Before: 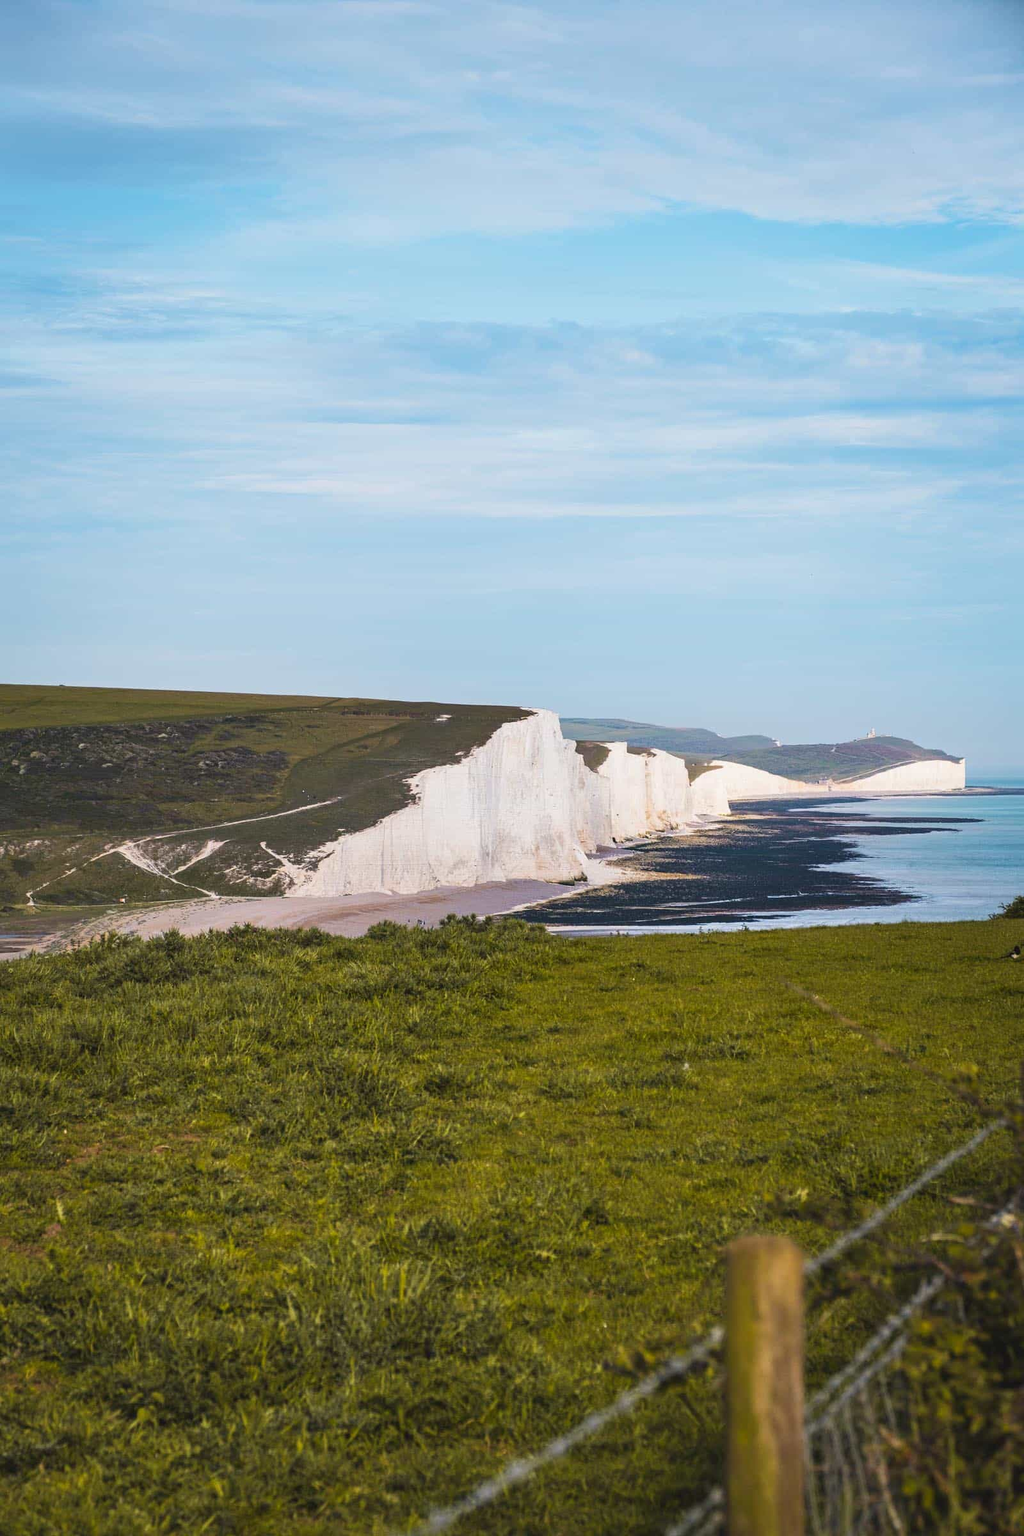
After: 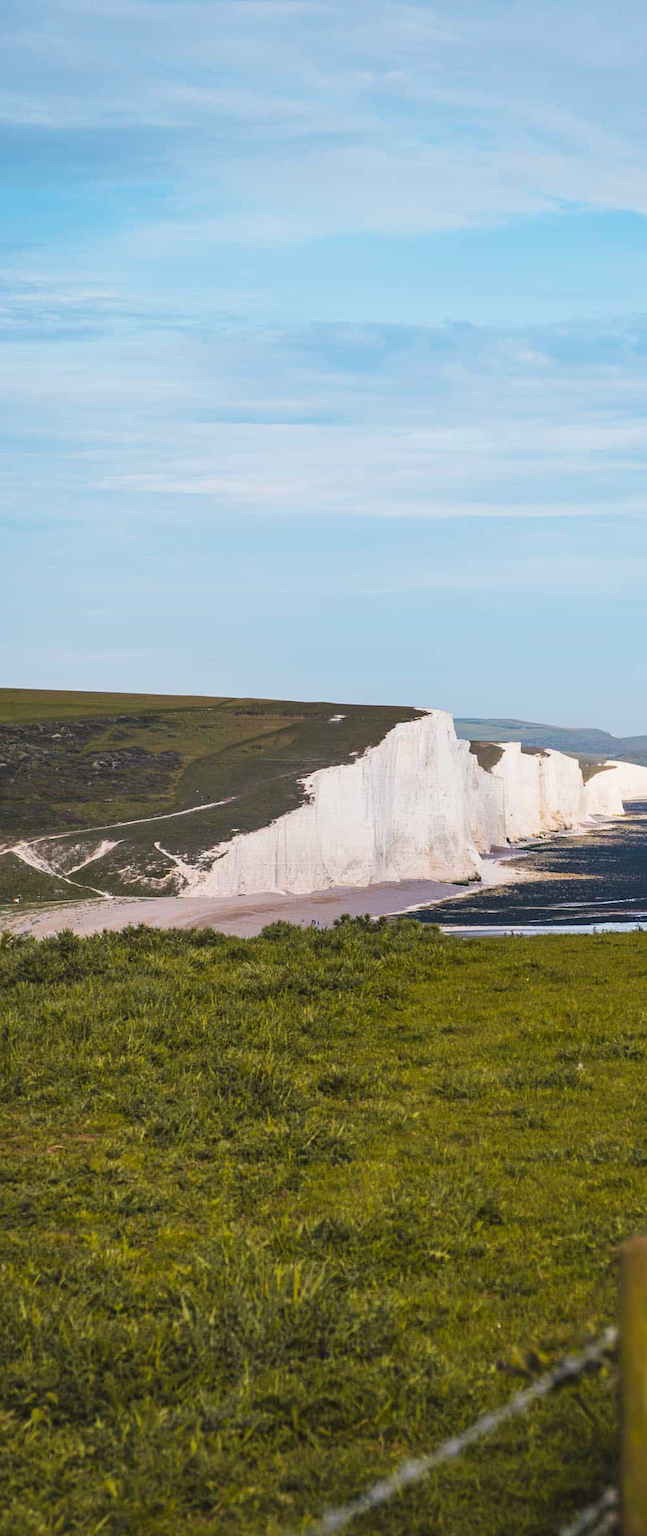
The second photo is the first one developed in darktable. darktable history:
crop: left 10.401%, right 26.325%
